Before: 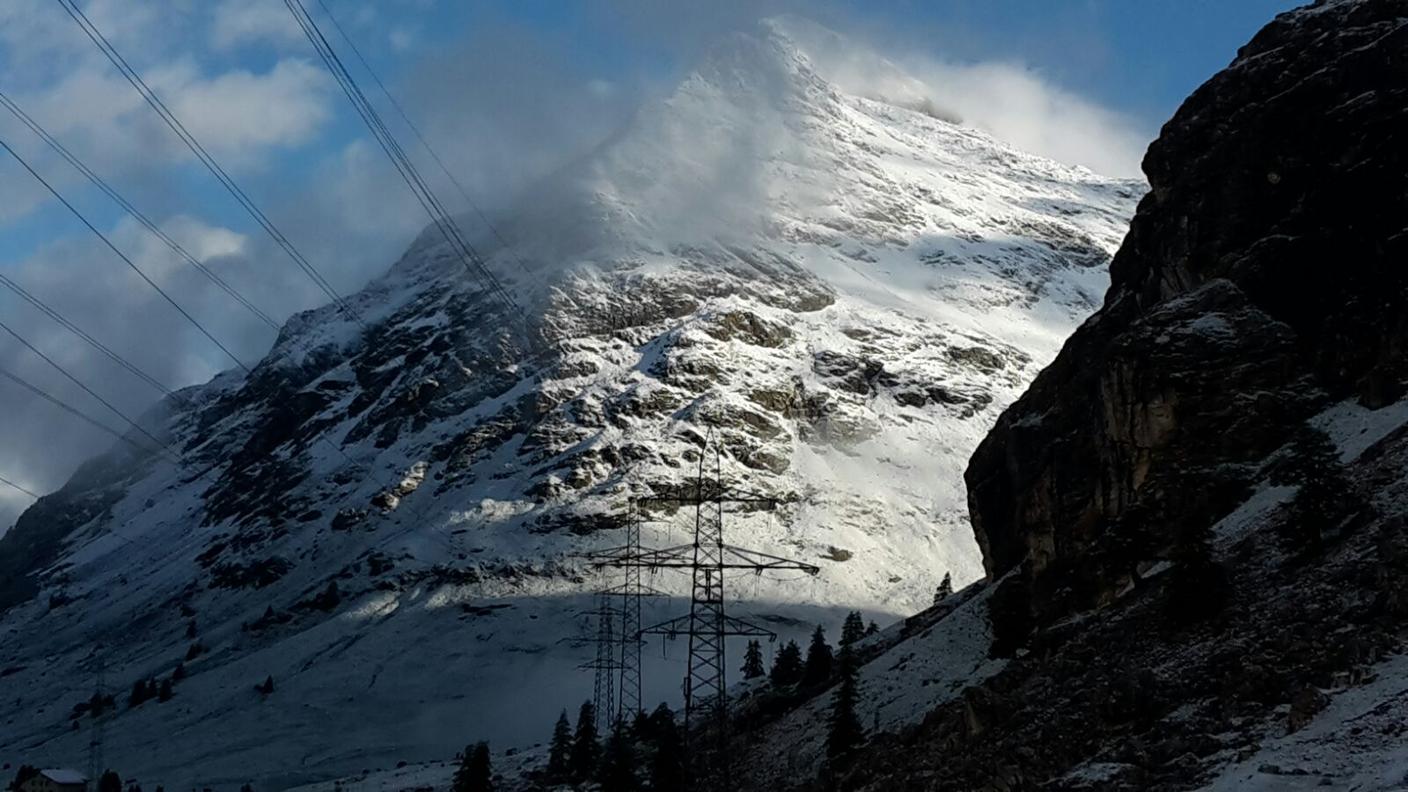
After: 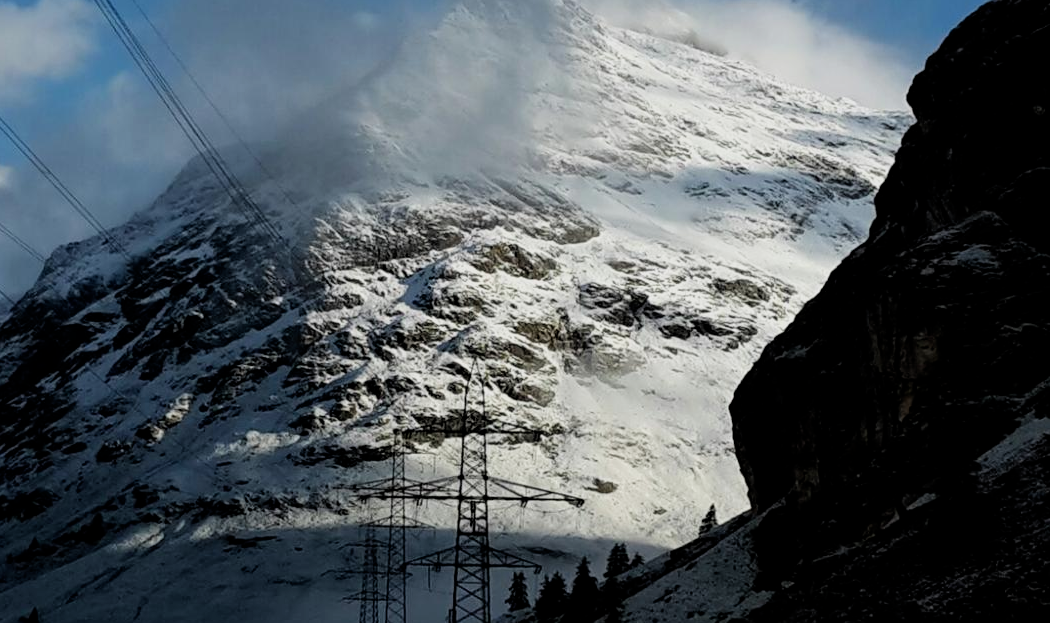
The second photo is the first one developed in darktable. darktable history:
filmic rgb: middle gray luminance 9.2%, black relative exposure -10.61 EV, white relative exposure 3.44 EV, threshold 2.97 EV, target black luminance 0%, hardness 6, latitude 59.56%, contrast 1.091, highlights saturation mix 4.52%, shadows ↔ highlights balance 29.23%, enable highlight reconstruction true
crop: left 16.696%, top 8.704%, right 8.725%, bottom 12.552%
